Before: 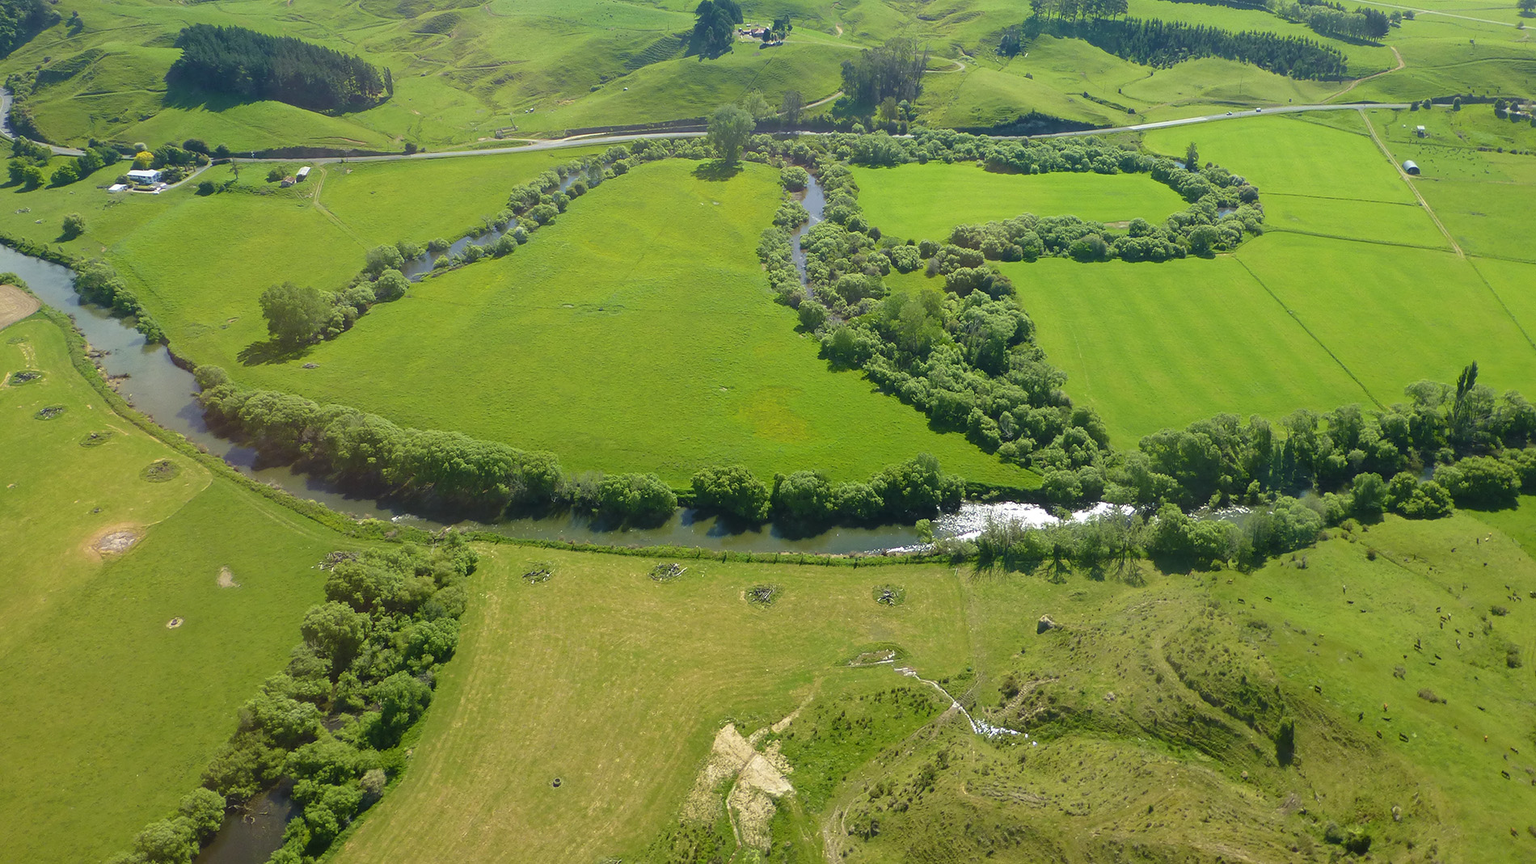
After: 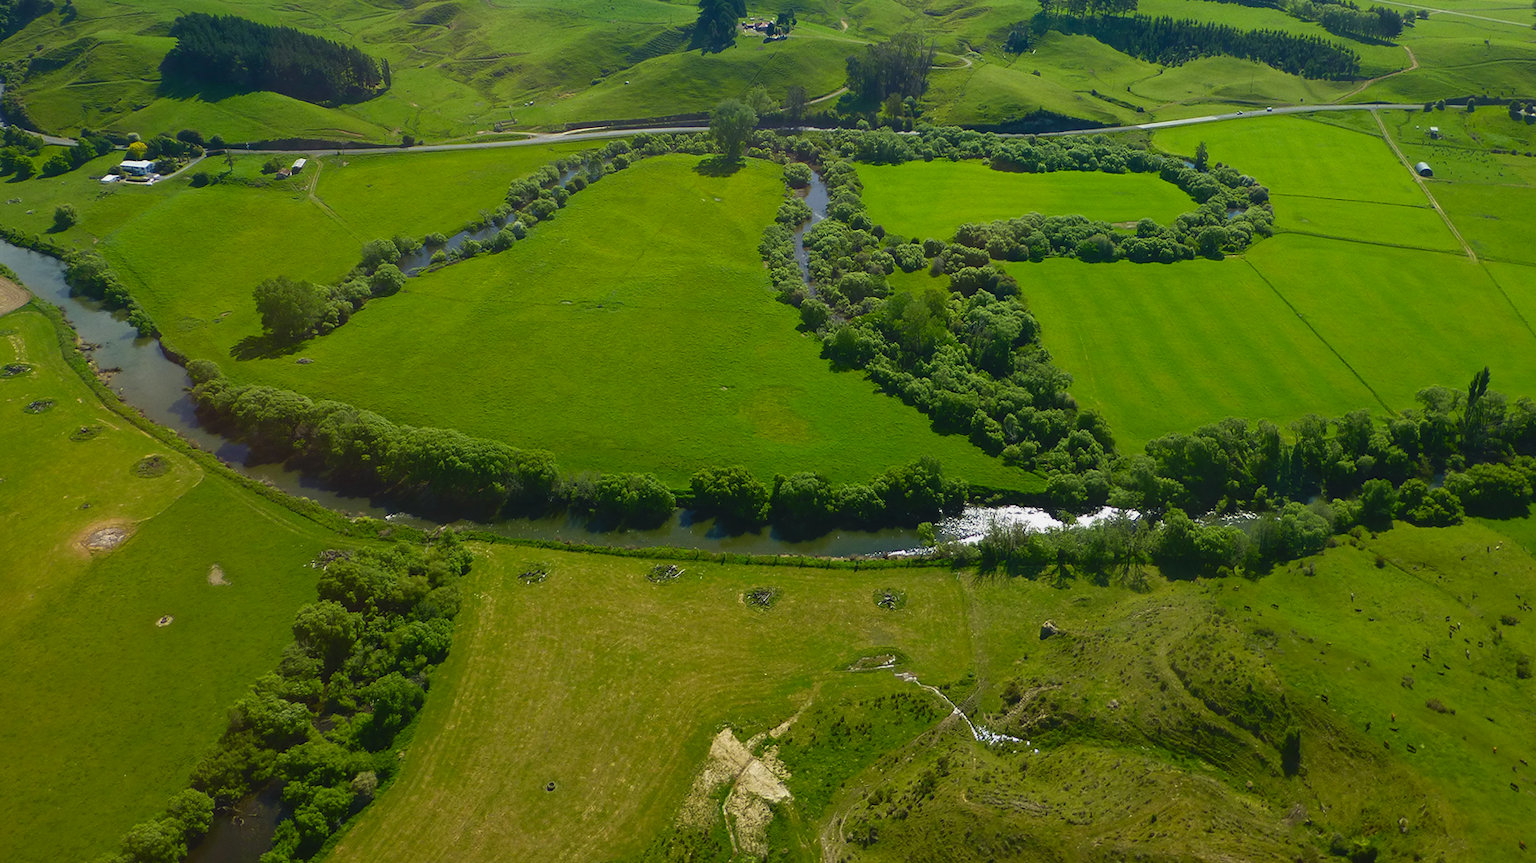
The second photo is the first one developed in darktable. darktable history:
exposure: black level correction -0.015, exposure -0.125 EV, compensate highlight preservation false
contrast brightness saturation: brightness -0.25, saturation 0.2
crop and rotate: angle -0.5°
